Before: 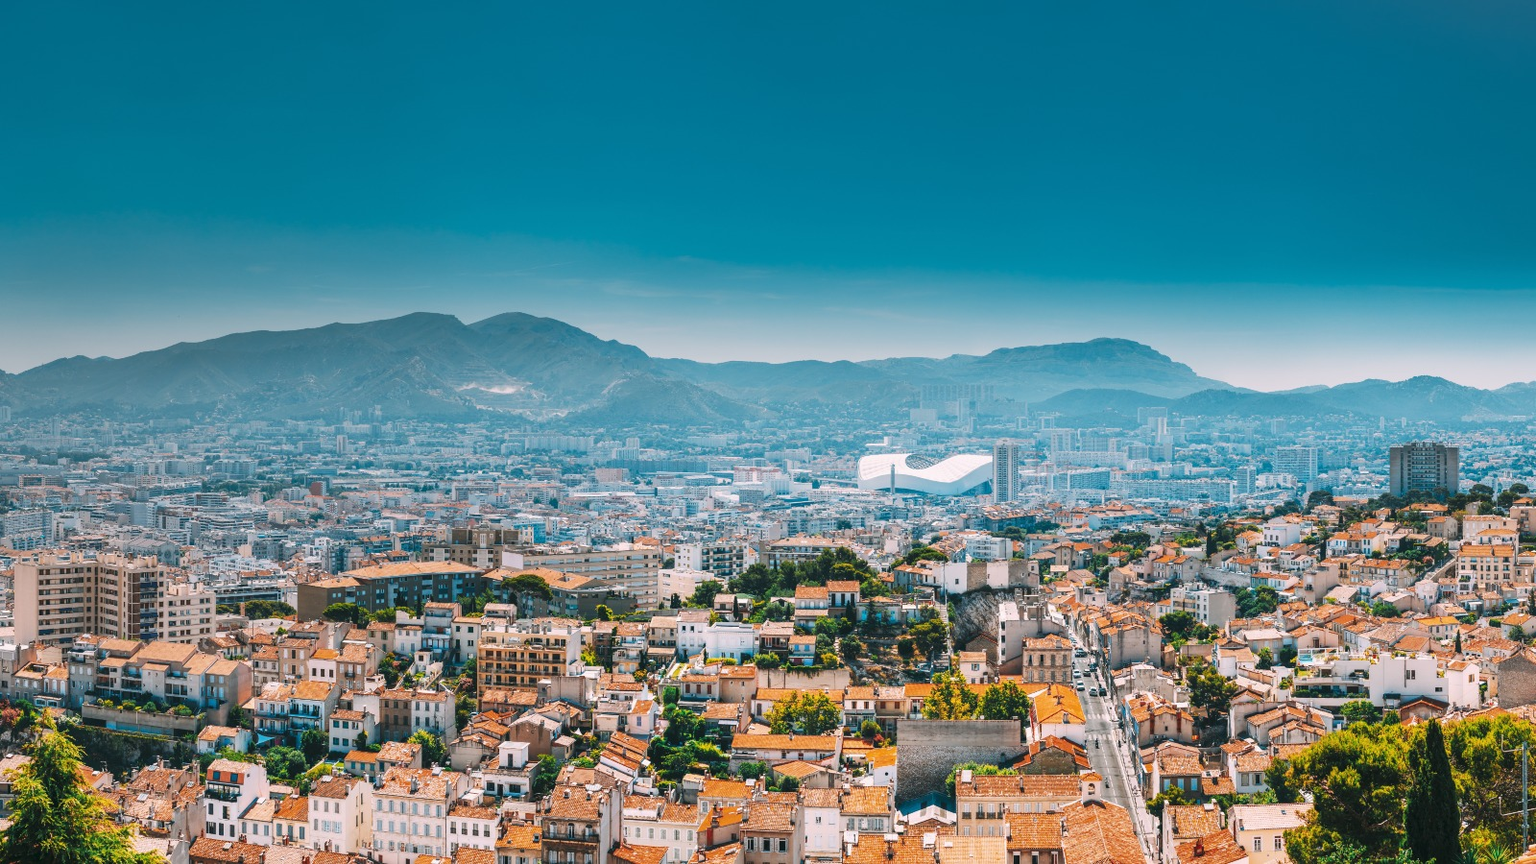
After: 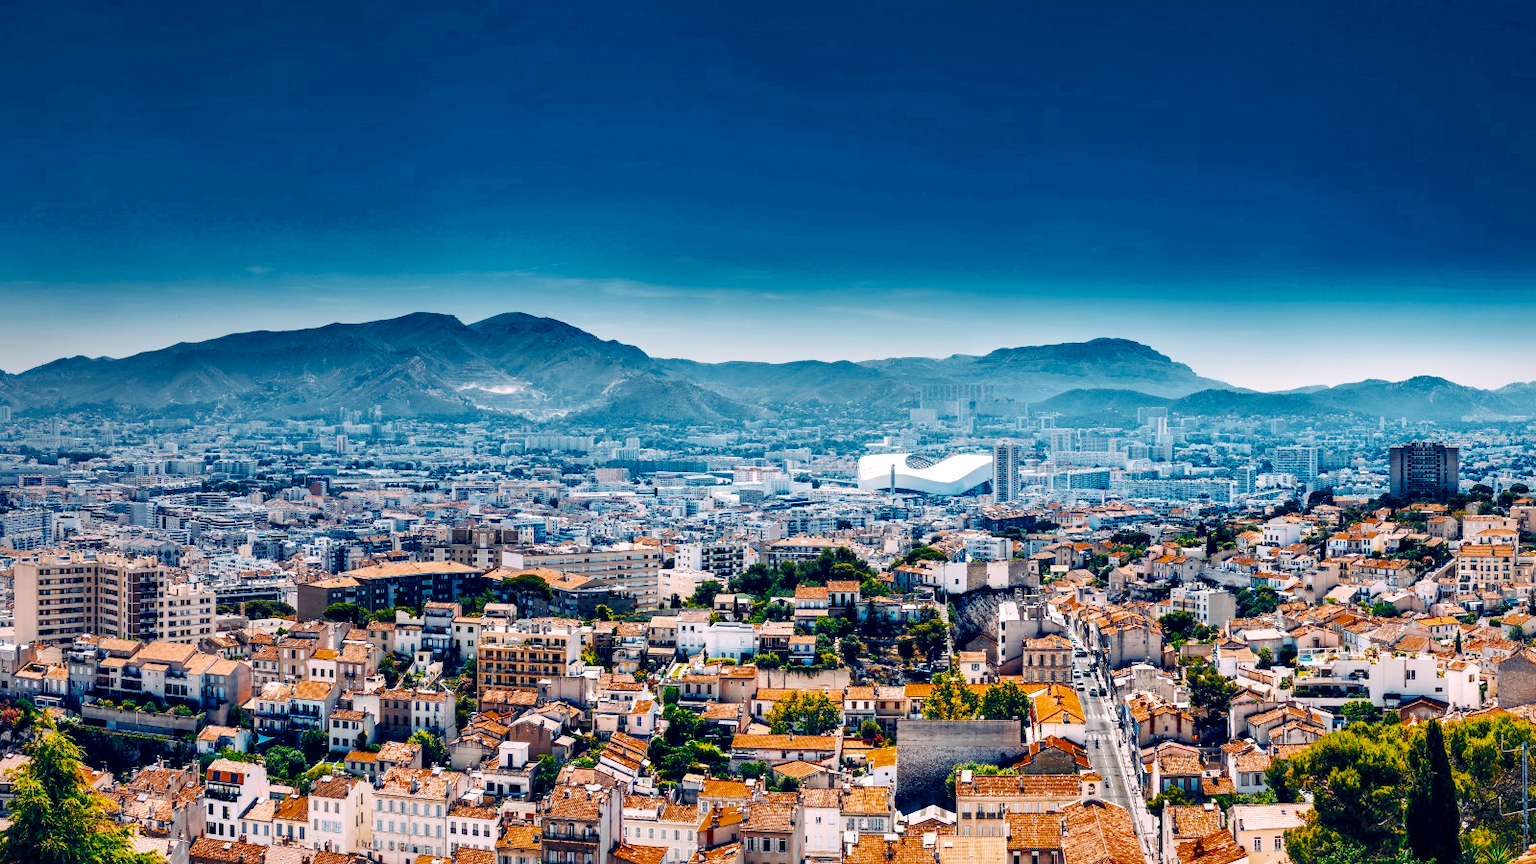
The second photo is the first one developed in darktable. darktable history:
local contrast: mode bilateral grid, contrast 25, coarseness 60, detail 152%, midtone range 0.2
color balance rgb: shadows lift › luminance -28.558%, shadows lift › chroma 15.121%, shadows lift › hue 268.23°, perceptual saturation grading › global saturation 20.901%, perceptual saturation grading › highlights -19.832%, perceptual saturation grading › shadows 29.993%, saturation formula JzAzBz (2021)
